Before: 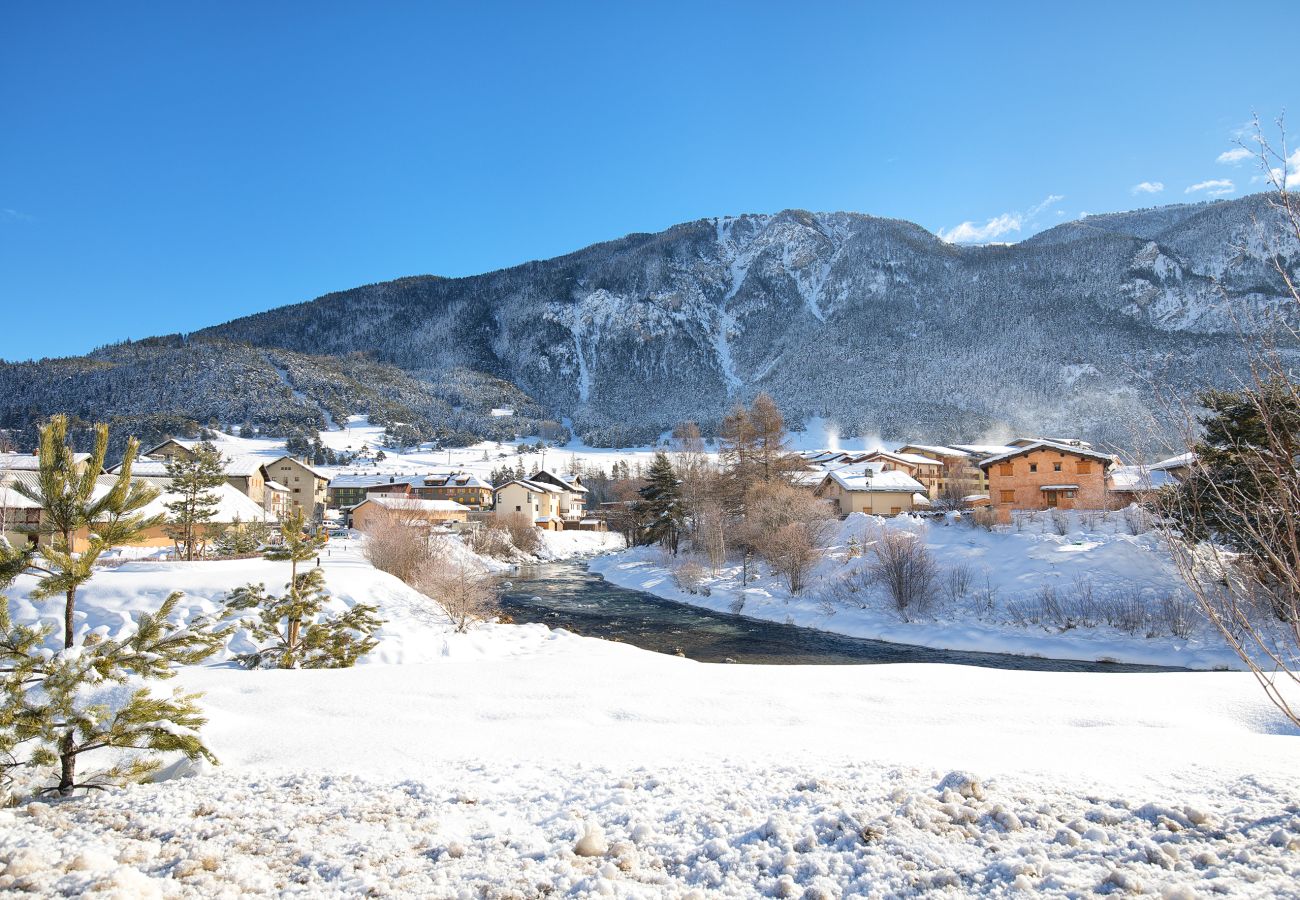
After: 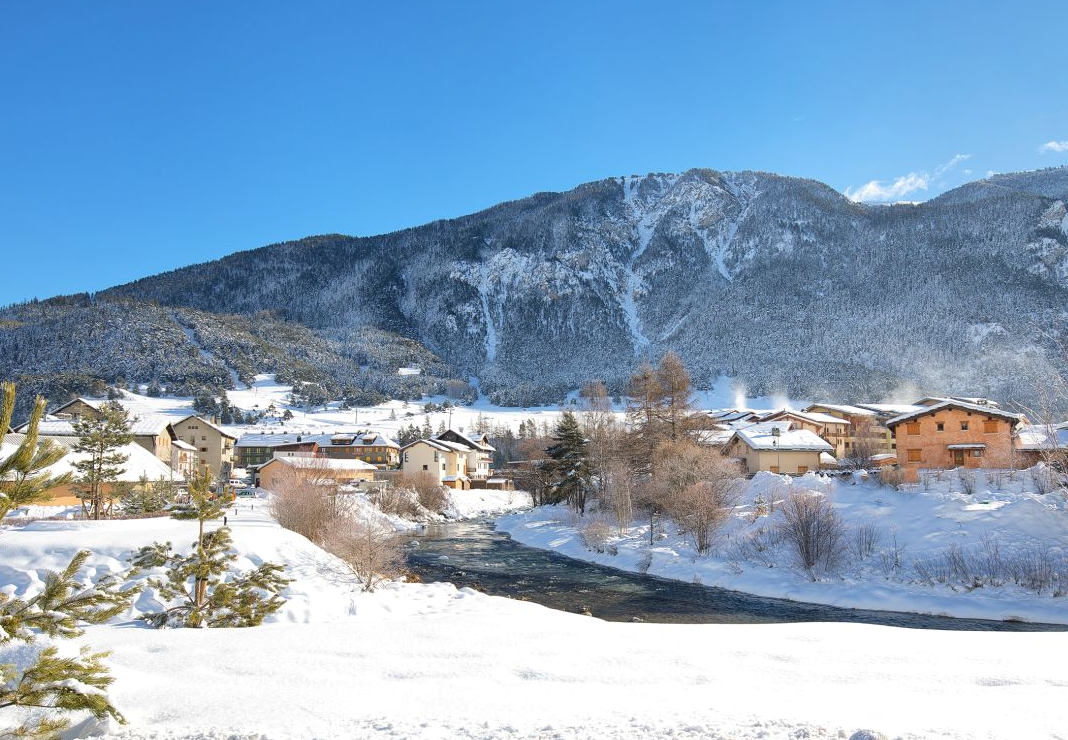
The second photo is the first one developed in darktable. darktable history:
shadows and highlights: shadows 10, white point adjustment 1, highlights -40
crop and rotate: left 7.196%, top 4.574%, right 10.605%, bottom 13.178%
